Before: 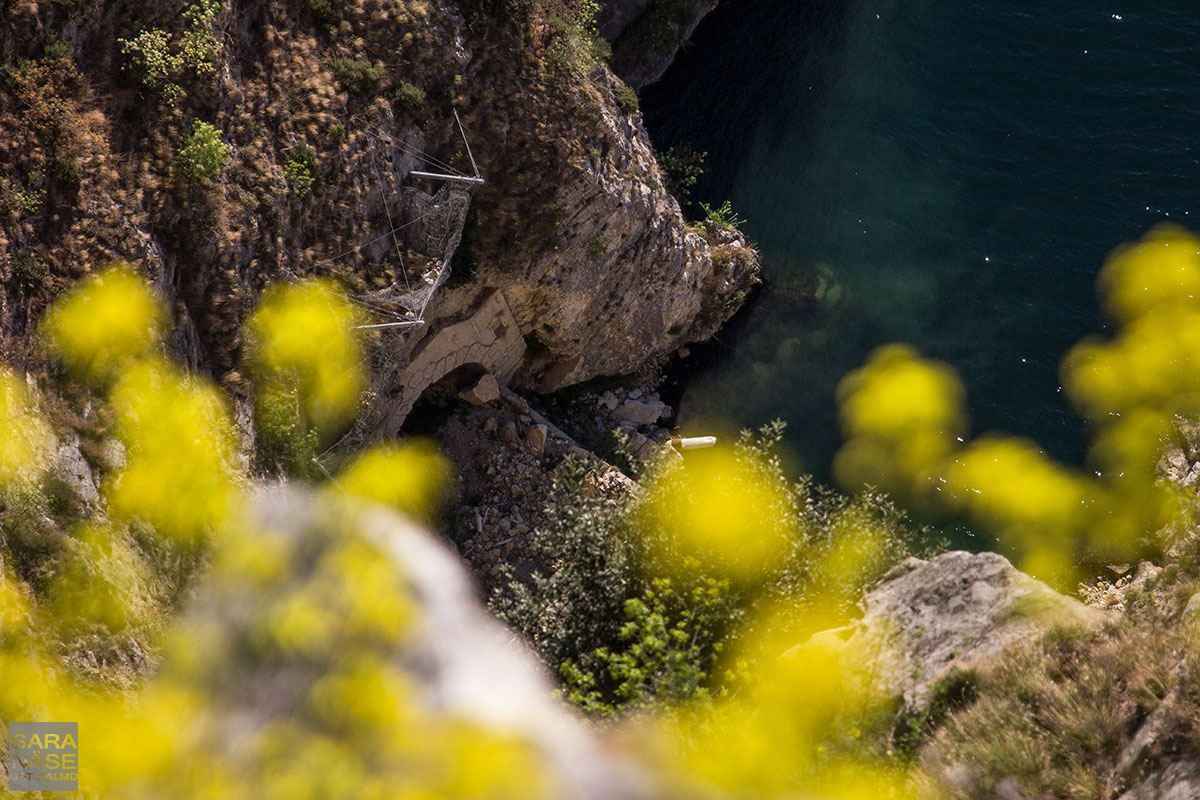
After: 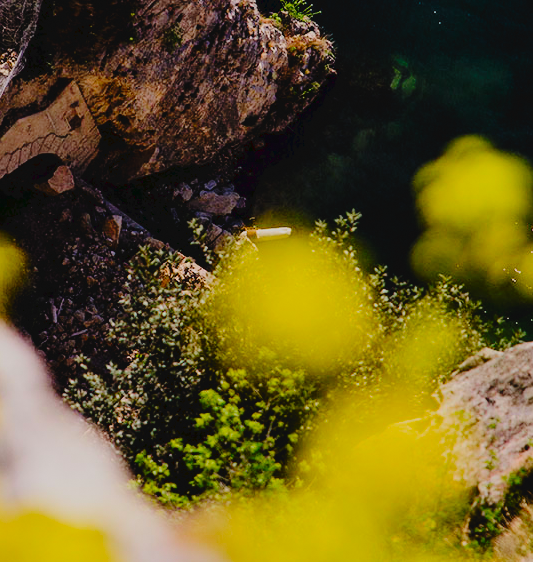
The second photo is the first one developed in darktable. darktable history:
grain: coarseness 0.81 ISO, strength 1.34%, mid-tones bias 0%
color contrast: green-magenta contrast 1.69, blue-yellow contrast 1.49
filmic rgb: black relative exposure -7.15 EV, white relative exposure 5.36 EV, hardness 3.02, color science v6 (2022)
tone curve: curves: ch0 [(0, 0) (0.003, 0.041) (0.011, 0.042) (0.025, 0.041) (0.044, 0.043) (0.069, 0.048) (0.1, 0.059) (0.136, 0.079) (0.177, 0.107) (0.224, 0.152) (0.277, 0.235) (0.335, 0.331) (0.399, 0.427) (0.468, 0.512) (0.543, 0.595) (0.623, 0.668) (0.709, 0.736) (0.801, 0.813) (0.898, 0.891) (1, 1)], preserve colors none
crop: left 35.432%, top 26.233%, right 20.145%, bottom 3.432%
